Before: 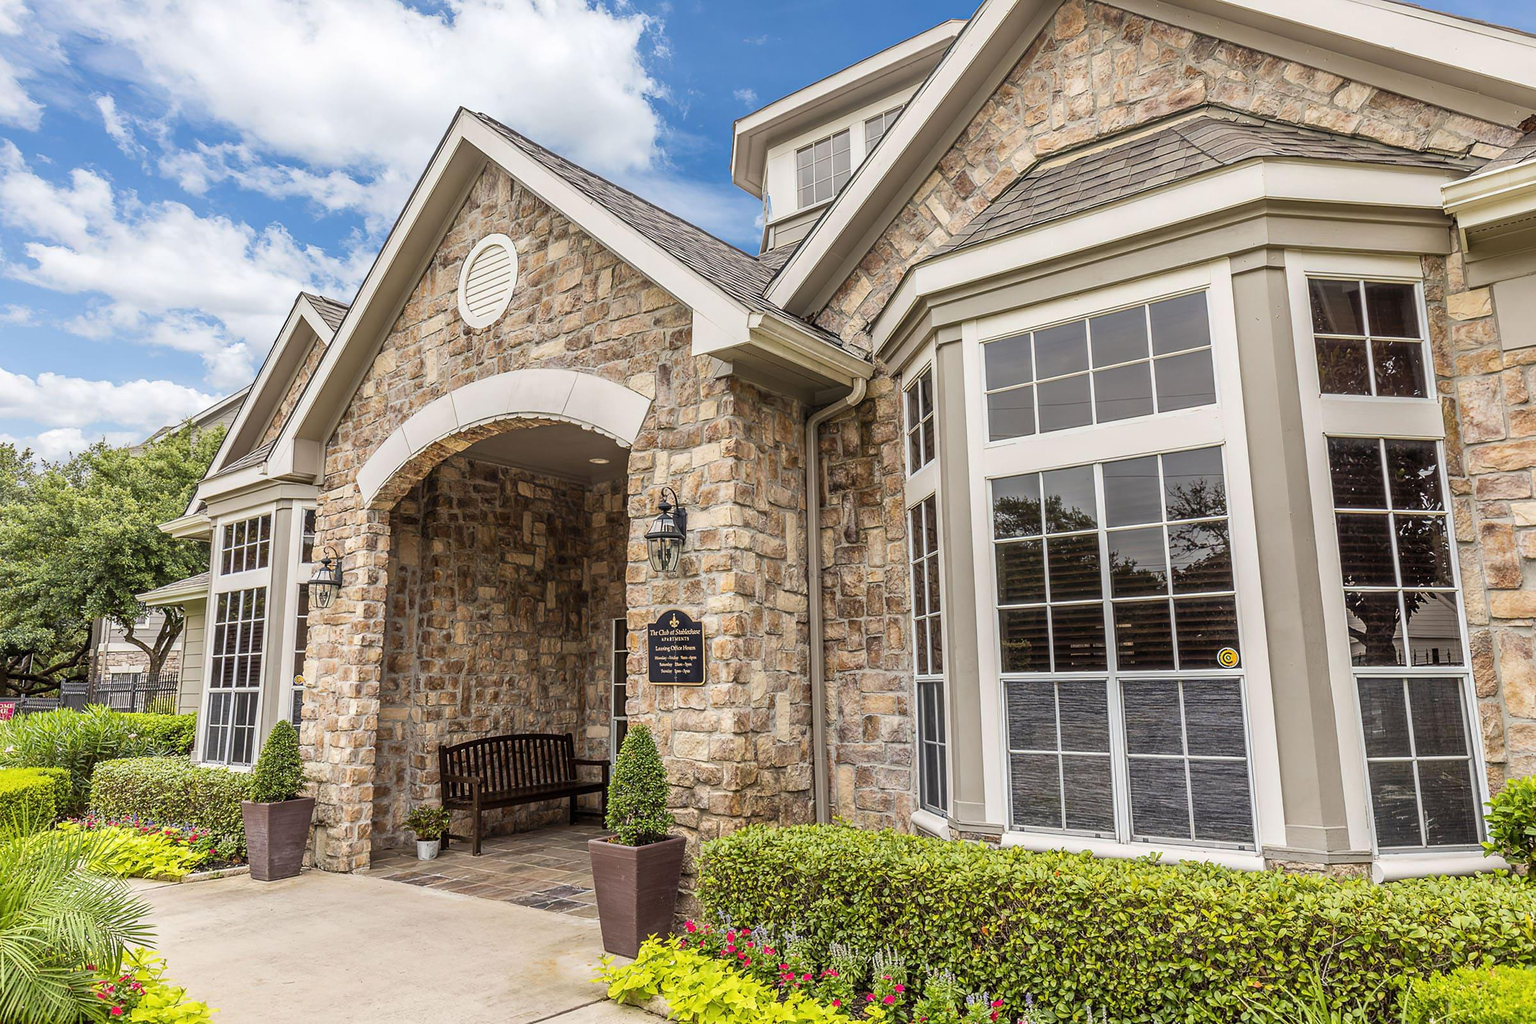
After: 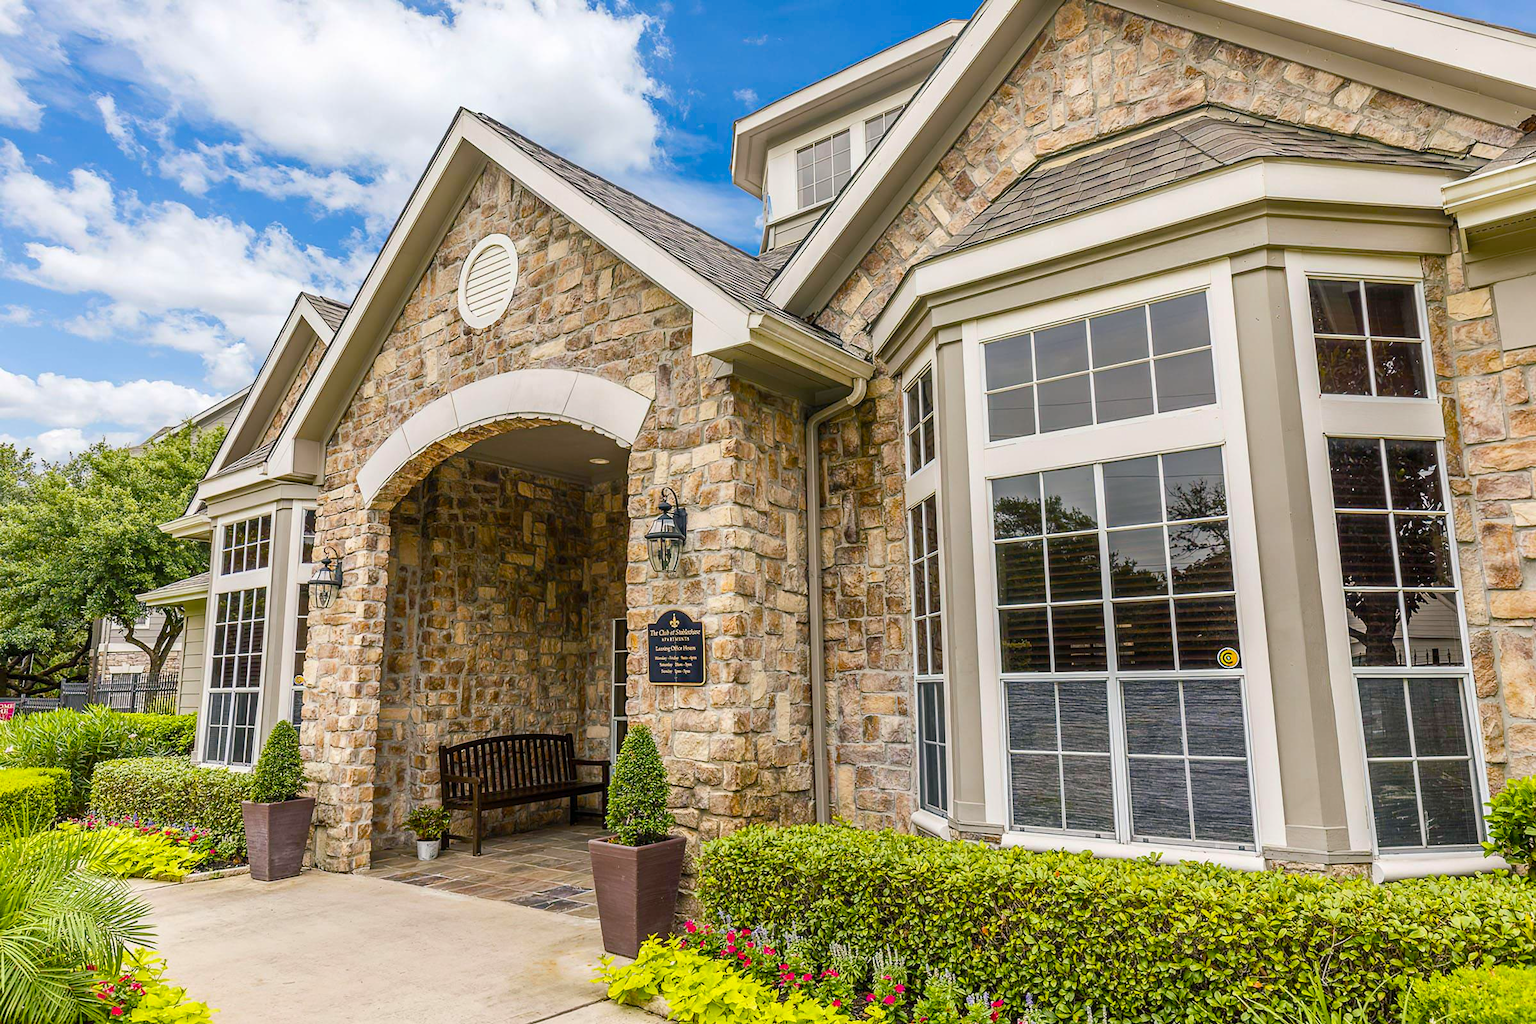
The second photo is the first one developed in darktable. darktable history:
color balance rgb: shadows lift › luminance -7.97%, shadows lift › chroma 2.377%, shadows lift › hue 199.61°, power › hue 214.62°, perceptual saturation grading › global saturation 20%, perceptual saturation grading › highlights -14.386%, perceptual saturation grading › shadows 49.271%, global vibrance 20%
